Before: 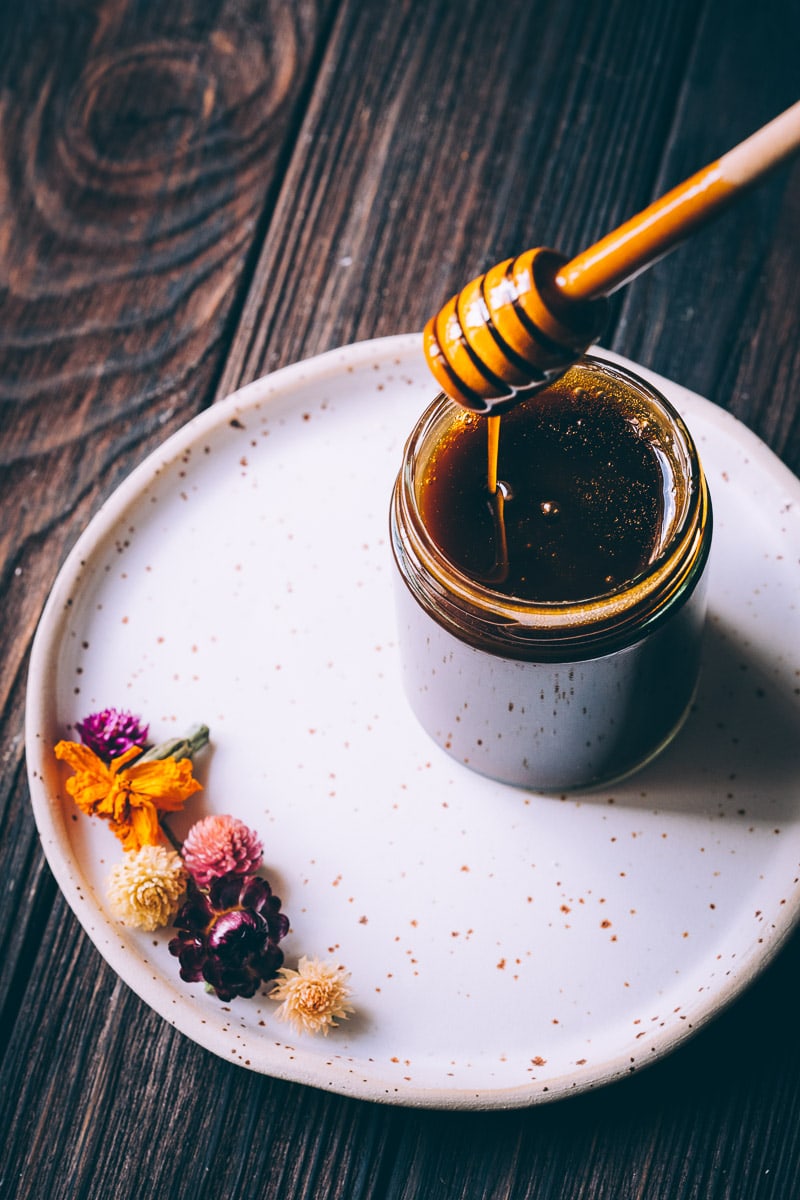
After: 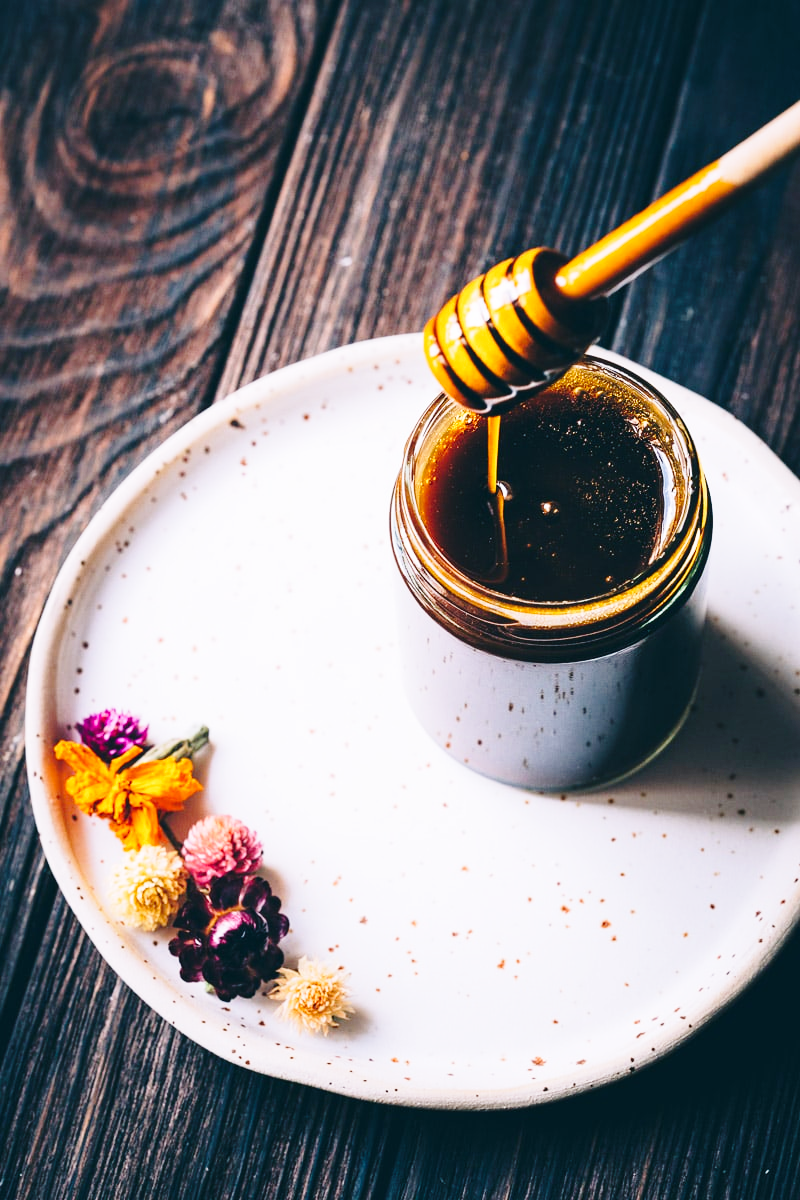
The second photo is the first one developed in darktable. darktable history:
base curve: curves: ch0 [(0, 0) (0.028, 0.03) (0.121, 0.232) (0.46, 0.748) (0.859, 0.968) (1, 1)], preserve colors none
exposure: exposure -0.01 EV, compensate highlight preservation false
